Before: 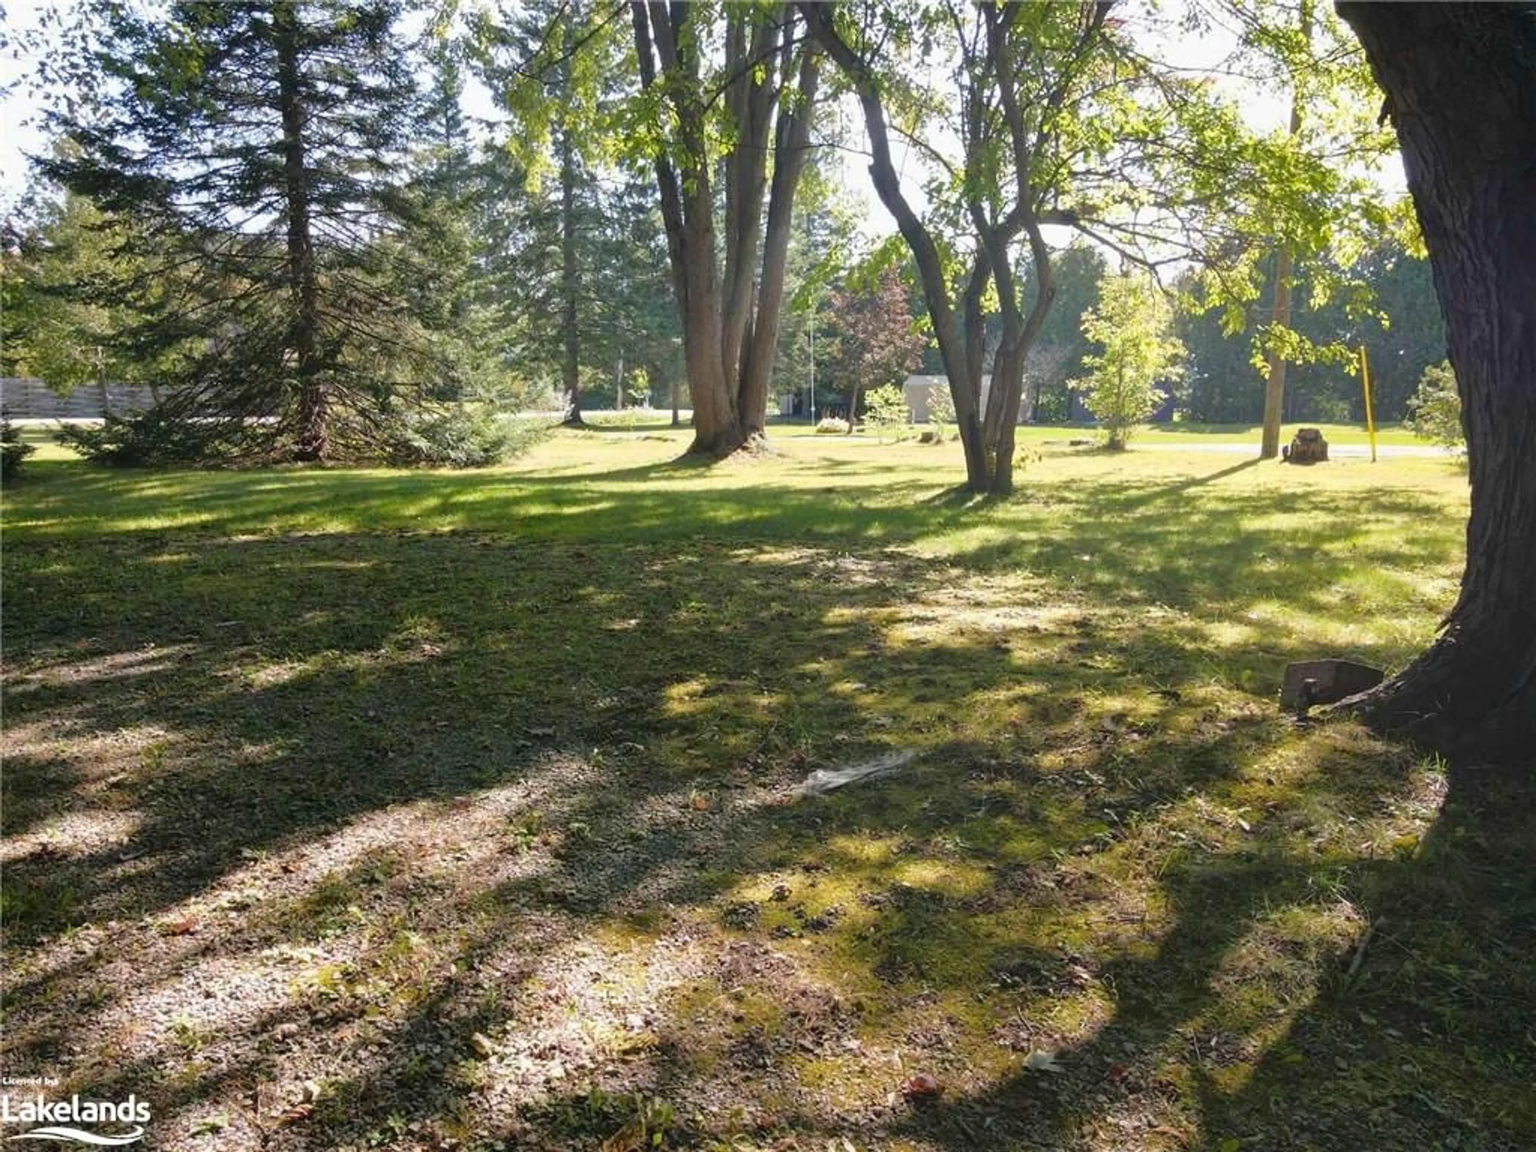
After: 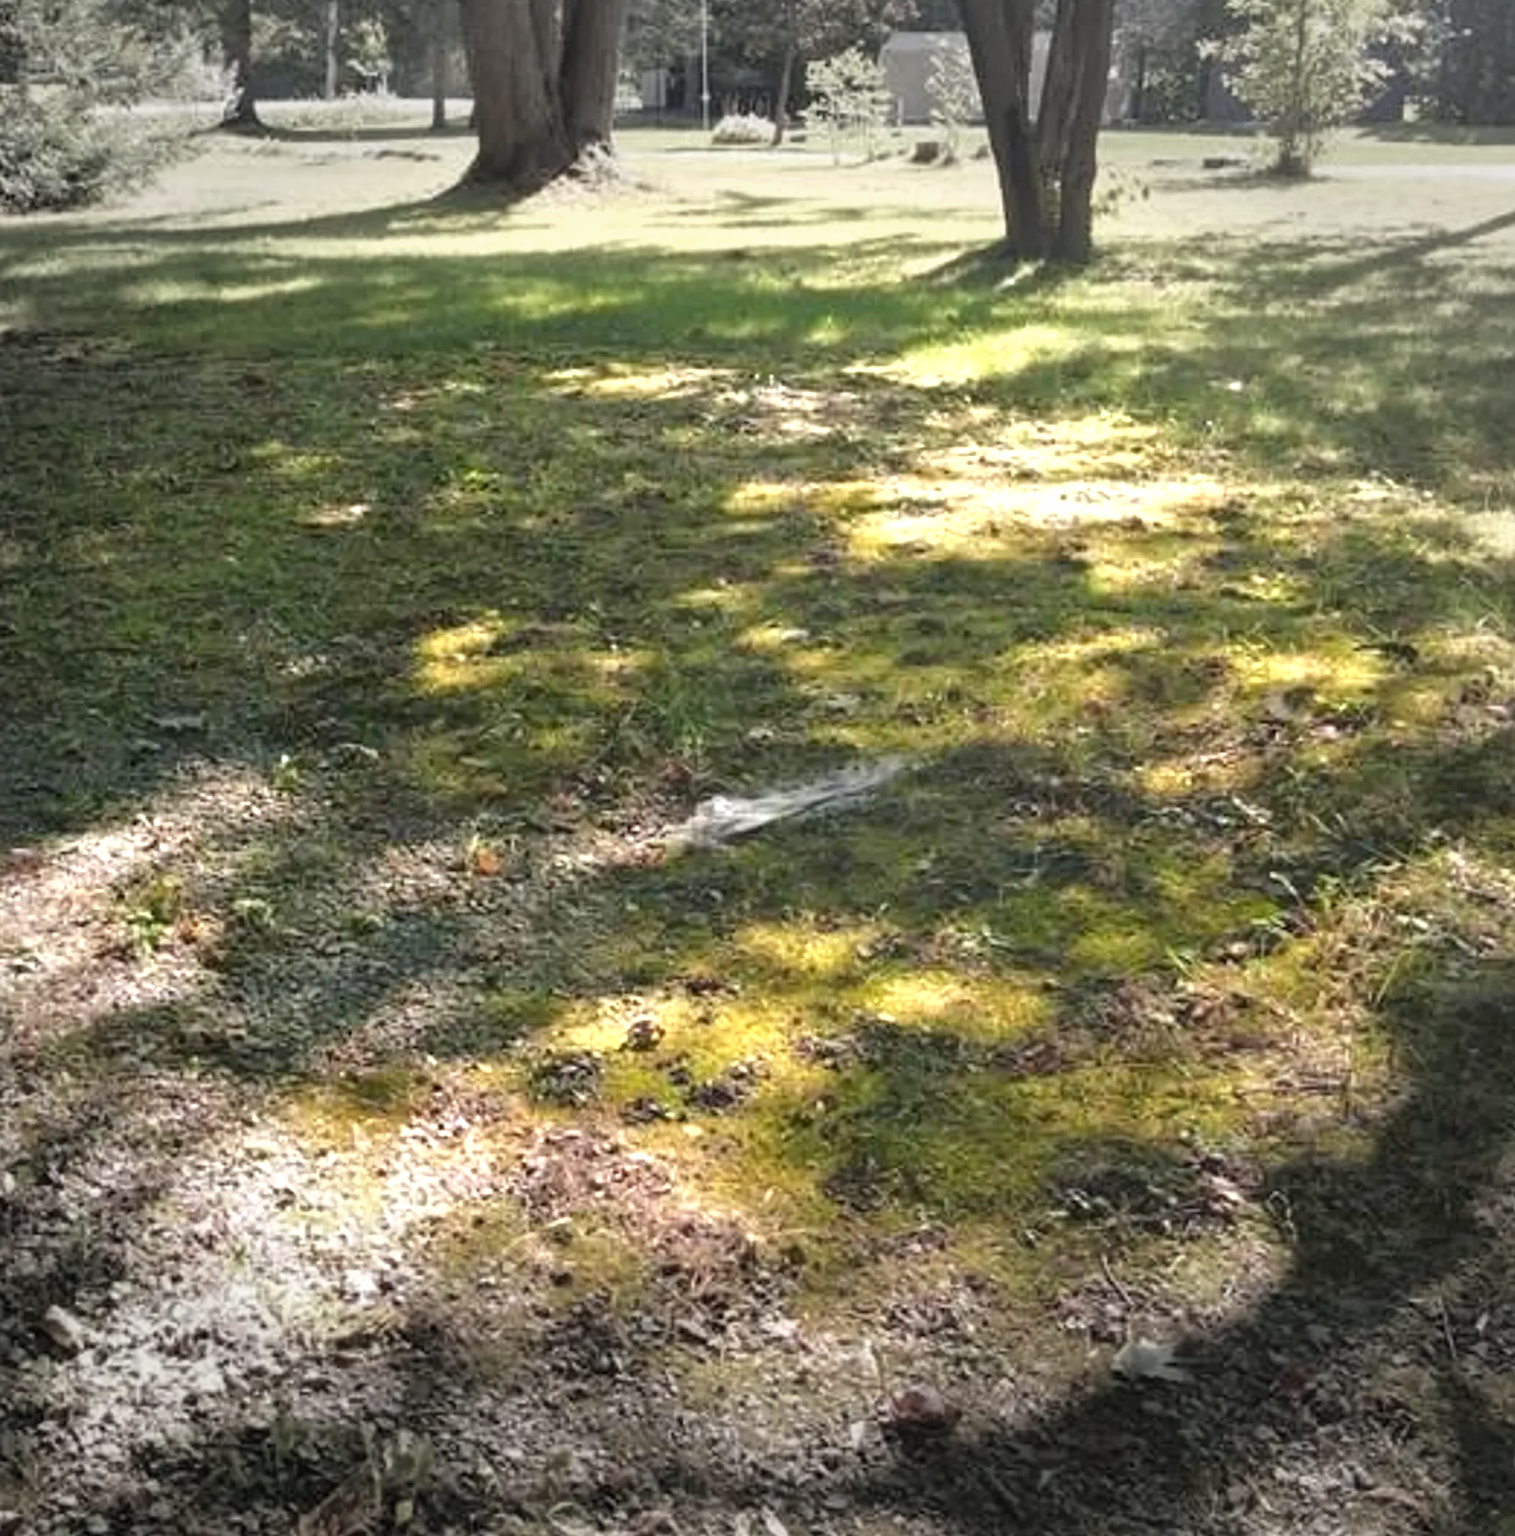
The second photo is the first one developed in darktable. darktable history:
exposure: exposure 0.74 EV, compensate highlight preservation false
vignetting: fall-off start 79.43%, saturation -0.649, width/height ratio 1.327, unbound false
crop and rotate: left 29.237%, top 31.152%, right 19.807%
